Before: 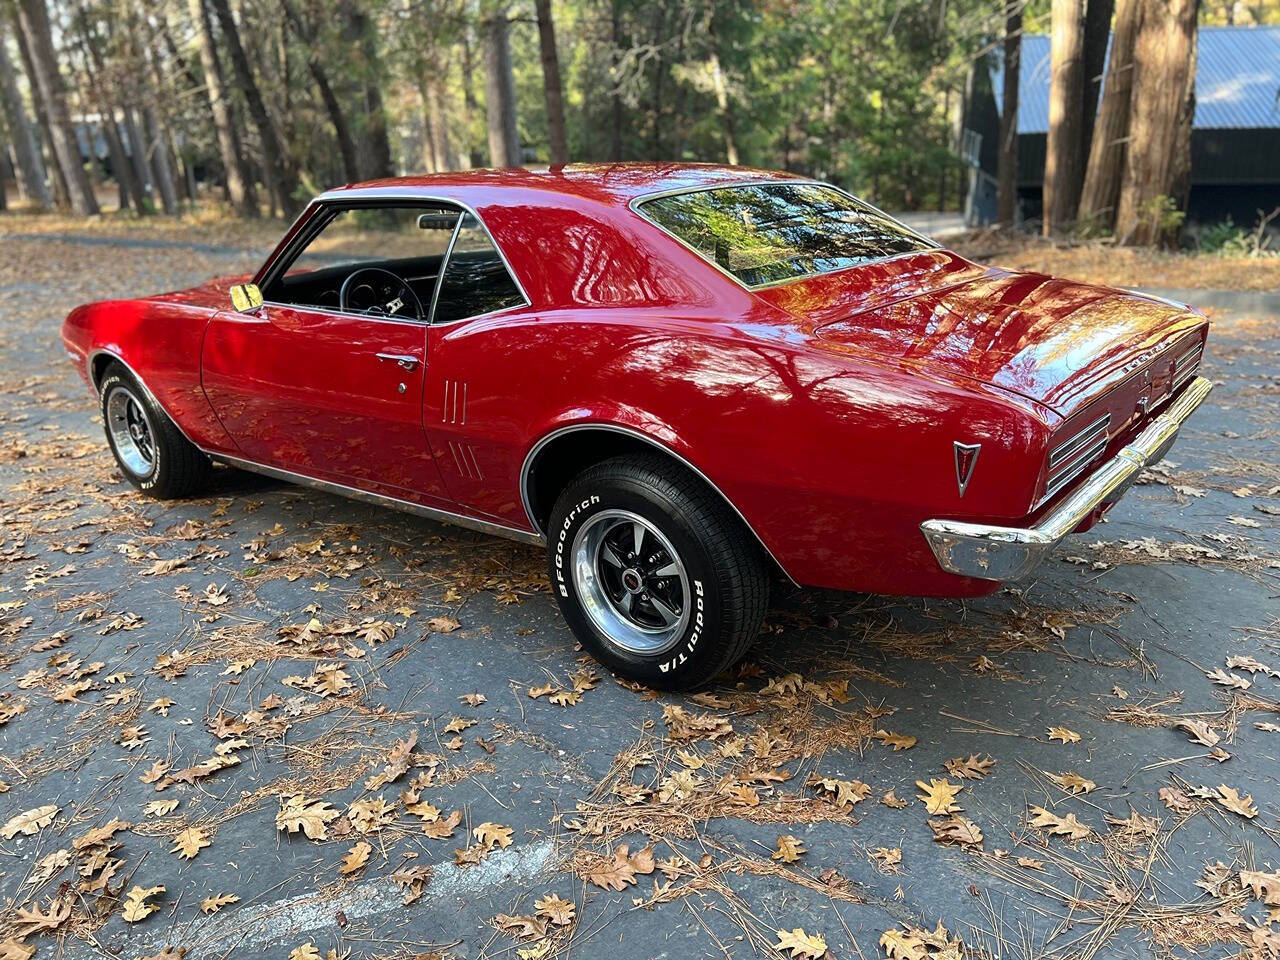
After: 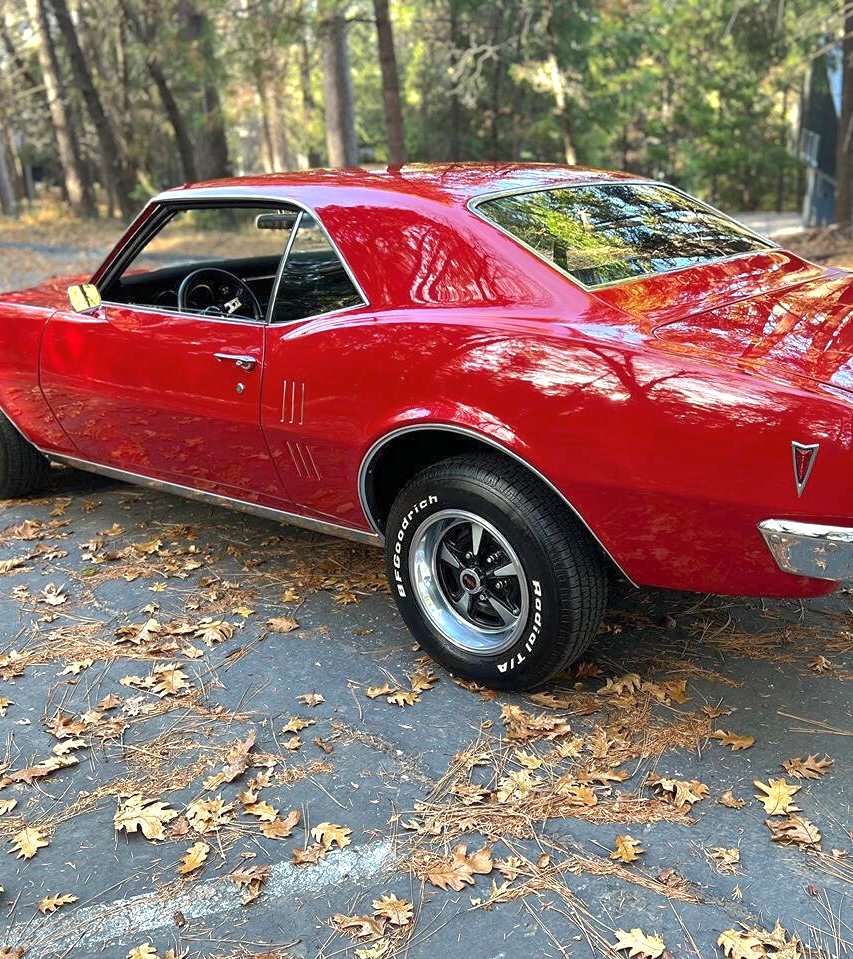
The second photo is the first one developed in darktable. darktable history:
crop and rotate: left 12.673%, right 20.66%
shadows and highlights: on, module defaults
exposure: exposure 0.566 EV, compensate highlight preservation false
